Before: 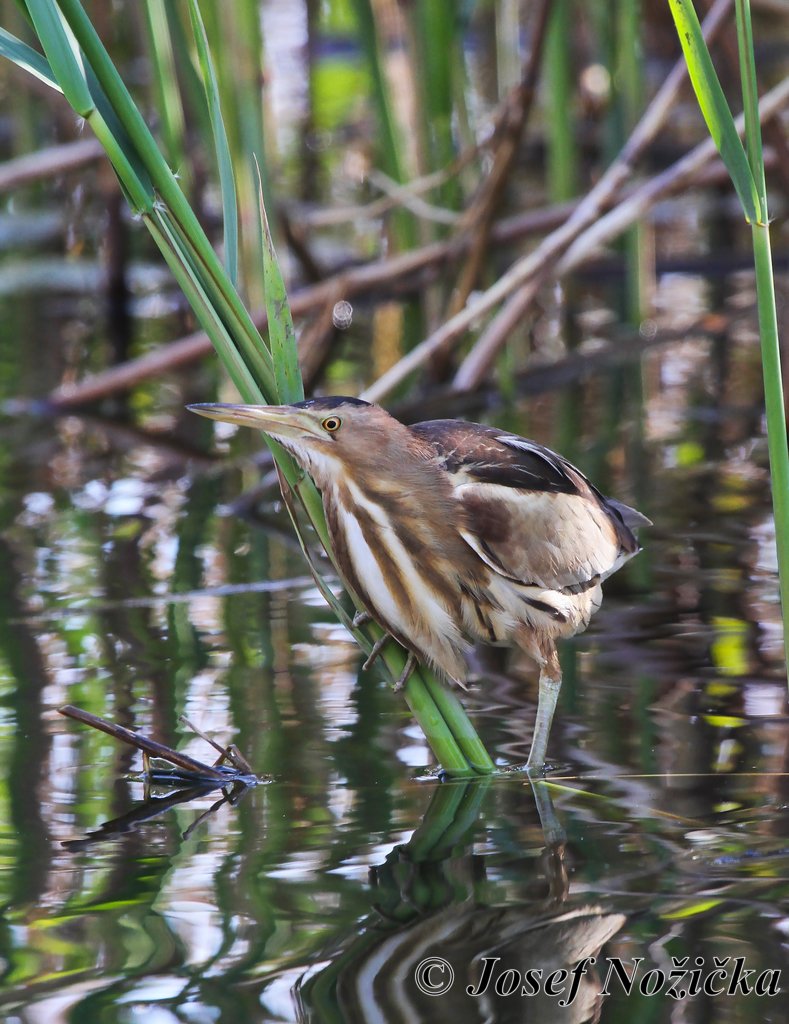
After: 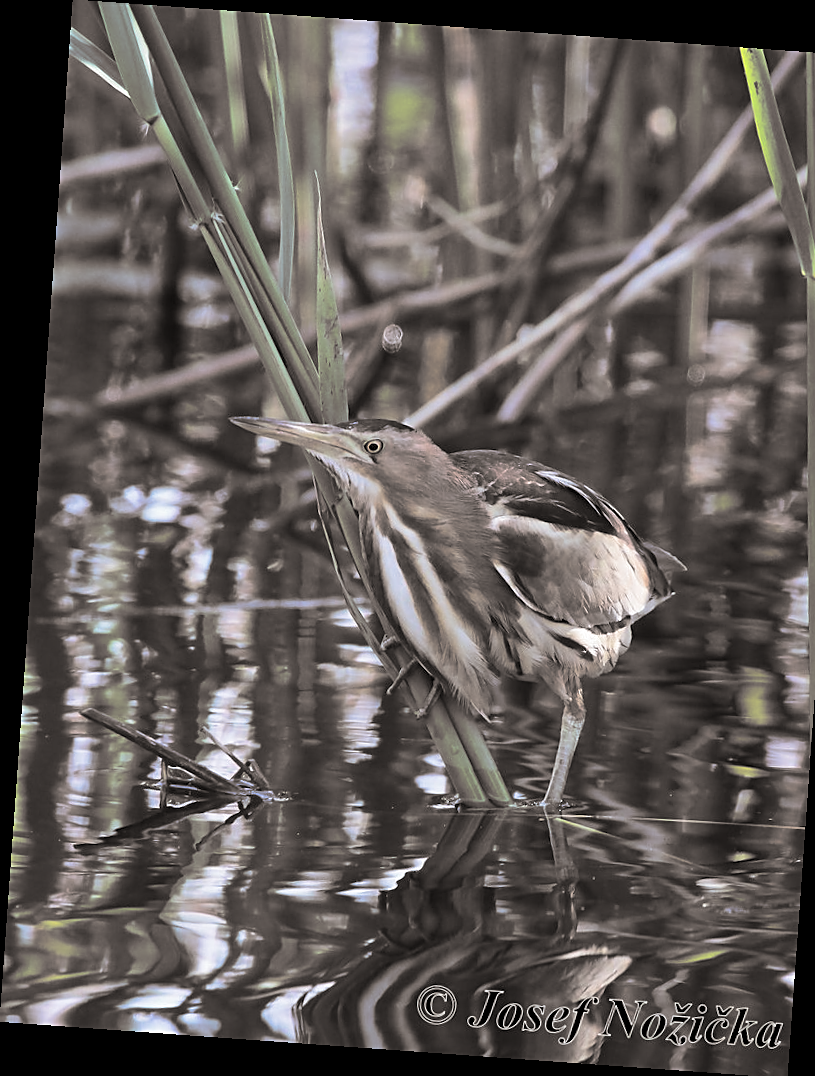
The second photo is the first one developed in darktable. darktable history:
split-toning: shadows › hue 26°, shadows › saturation 0.09, highlights › hue 40°, highlights › saturation 0.18, balance -63, compress 0%
sharpen: on, module defaults
crop and rotate: right 5.167%
rotate and perspective: rotation 4.1°, automatic cropping off
